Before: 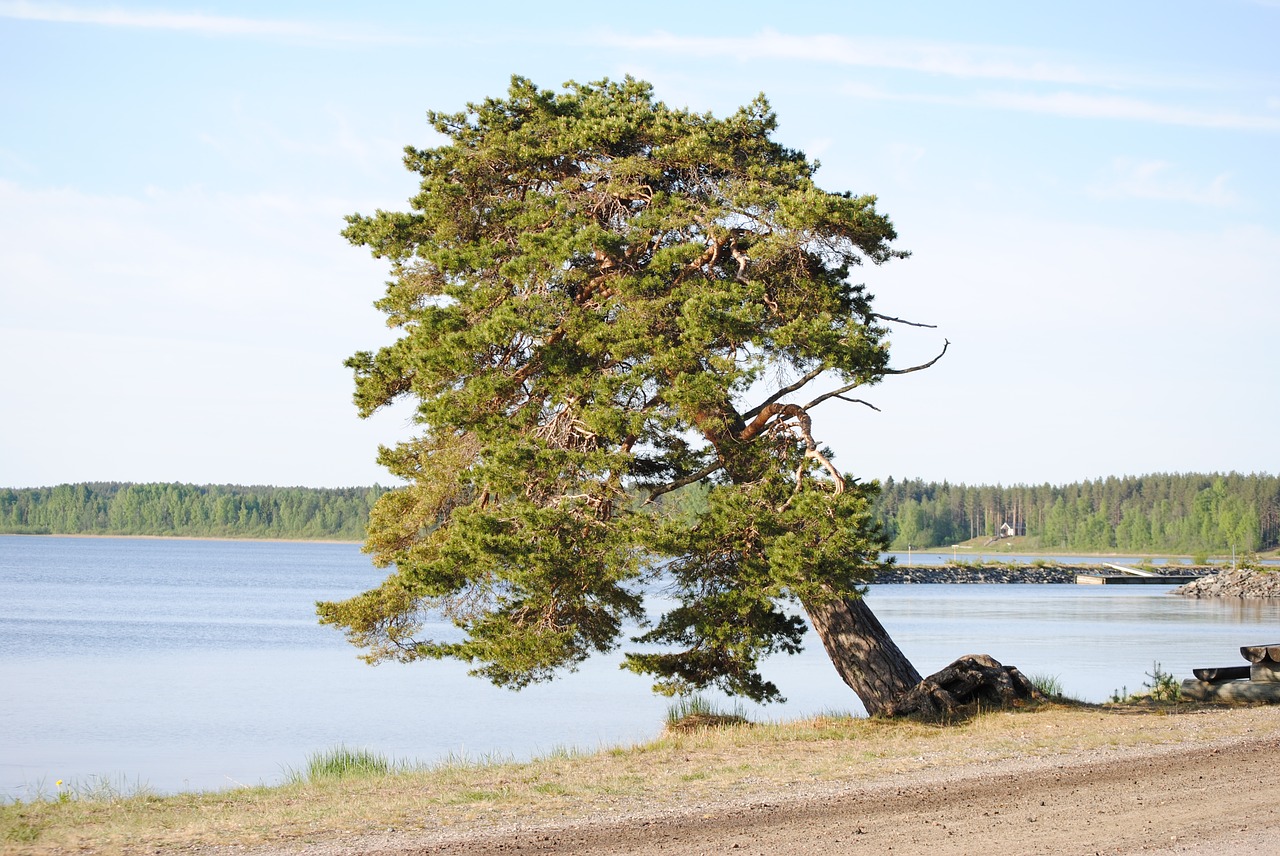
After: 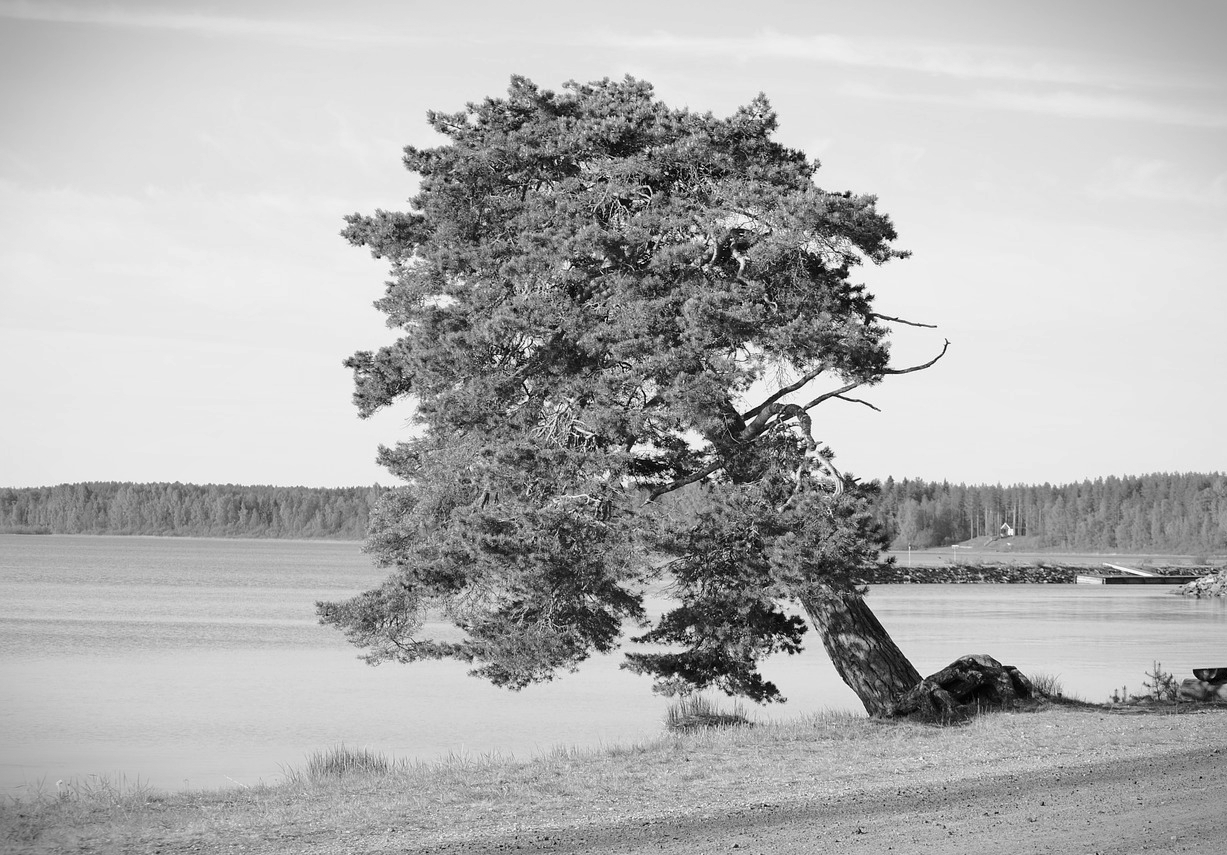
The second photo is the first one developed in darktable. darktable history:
monochrome: a 2.21, b -1.33, size 2.2
shadows and highlights: shadows -20, white point adjustment -2, highlights -35
vignetting: fall-off start 100%, brightness -0.406, saturation -0.3, width/height ratio 1.324, dithering 8-bit output, unbound false
crop: right 4.126%, bottom 0.031%
